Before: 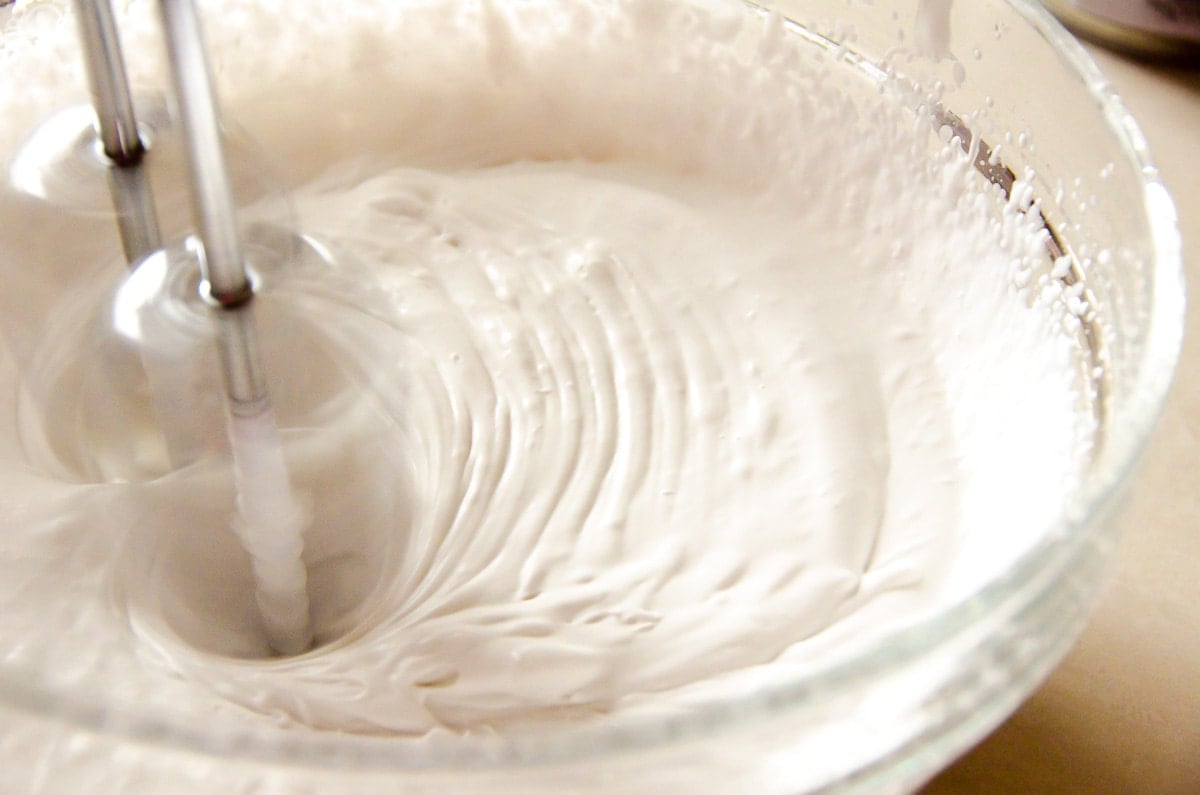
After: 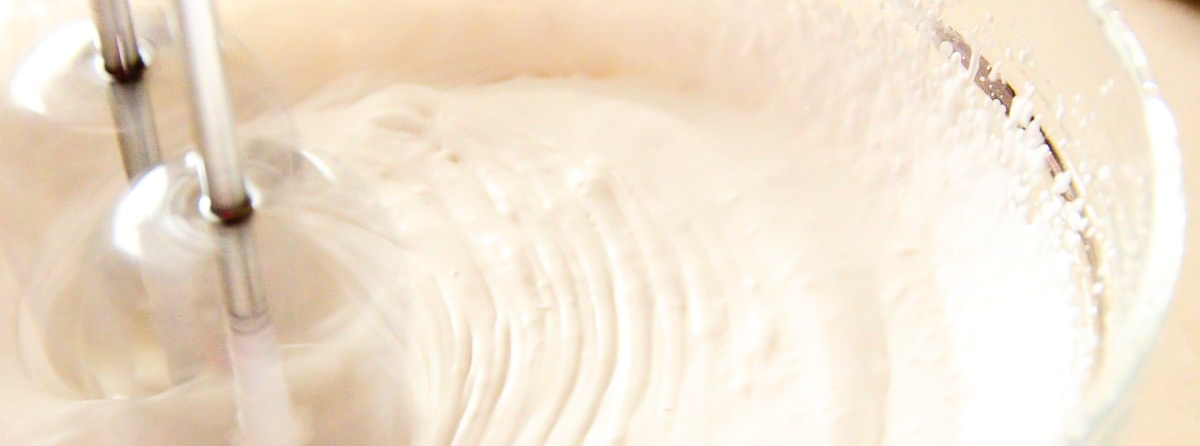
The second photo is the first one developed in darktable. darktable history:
crop and rotate: top 10.605%, bottom 33.274%
contrast brightness saturation: contrast 0.2, brightness 0.16, saturation 0.22
